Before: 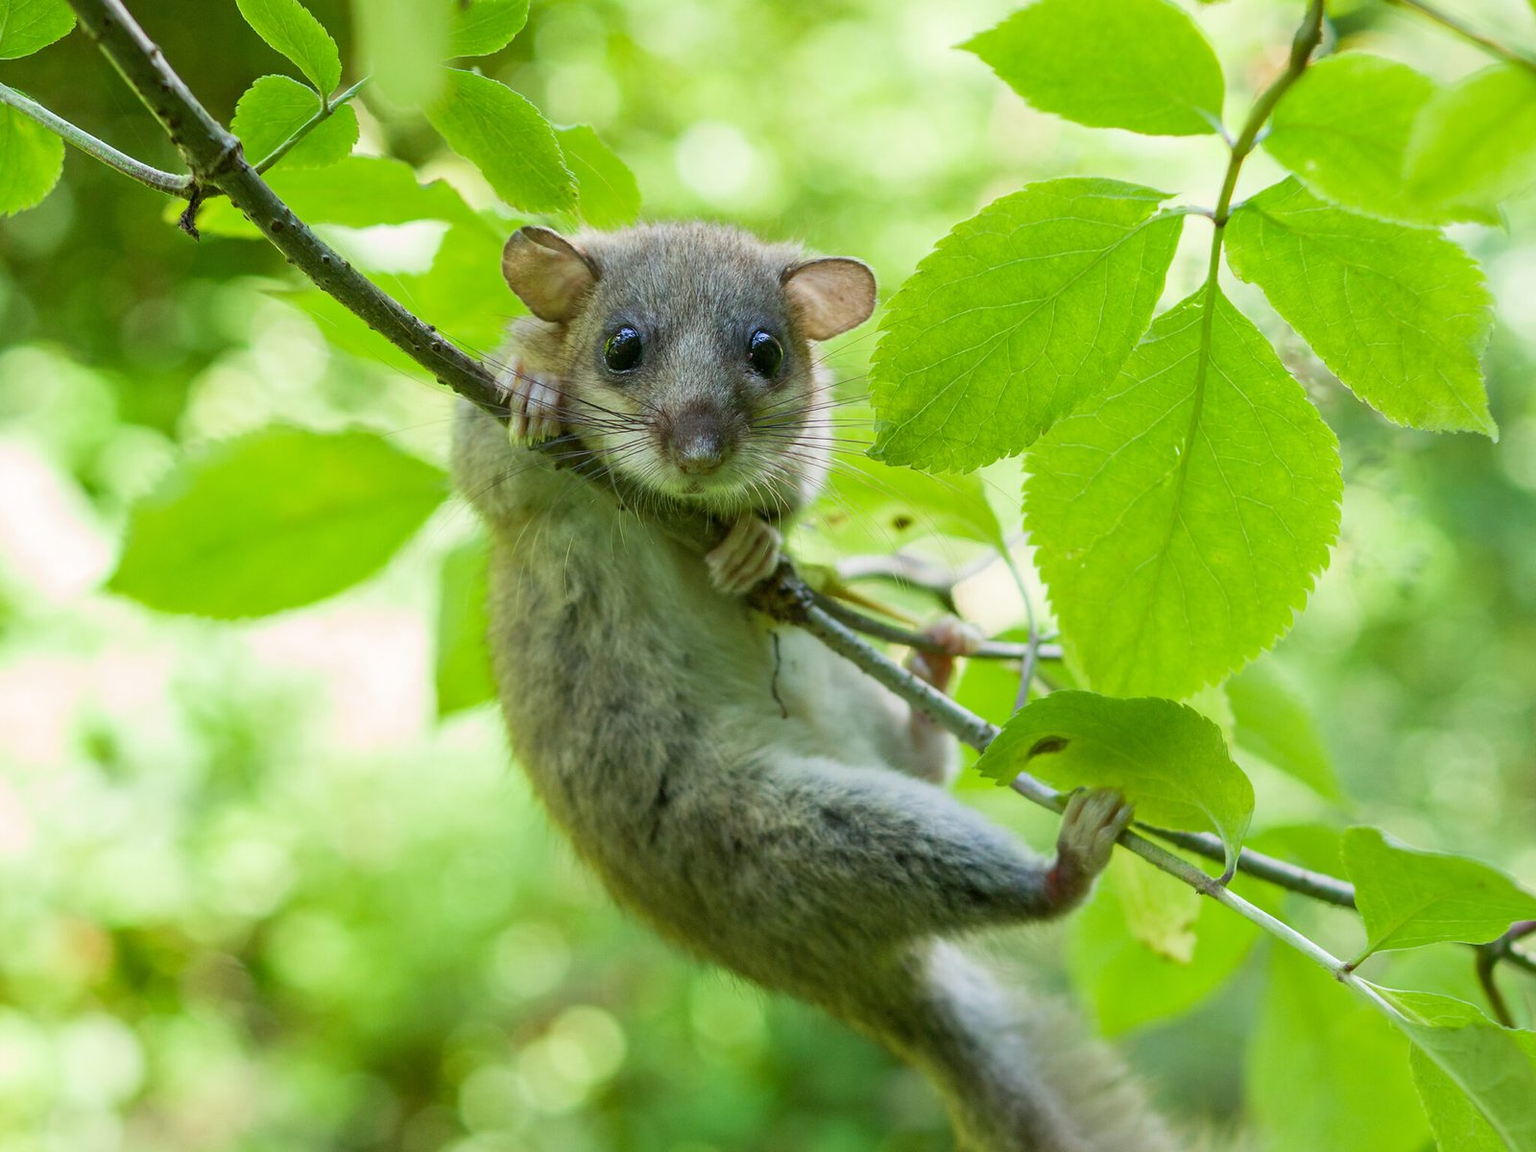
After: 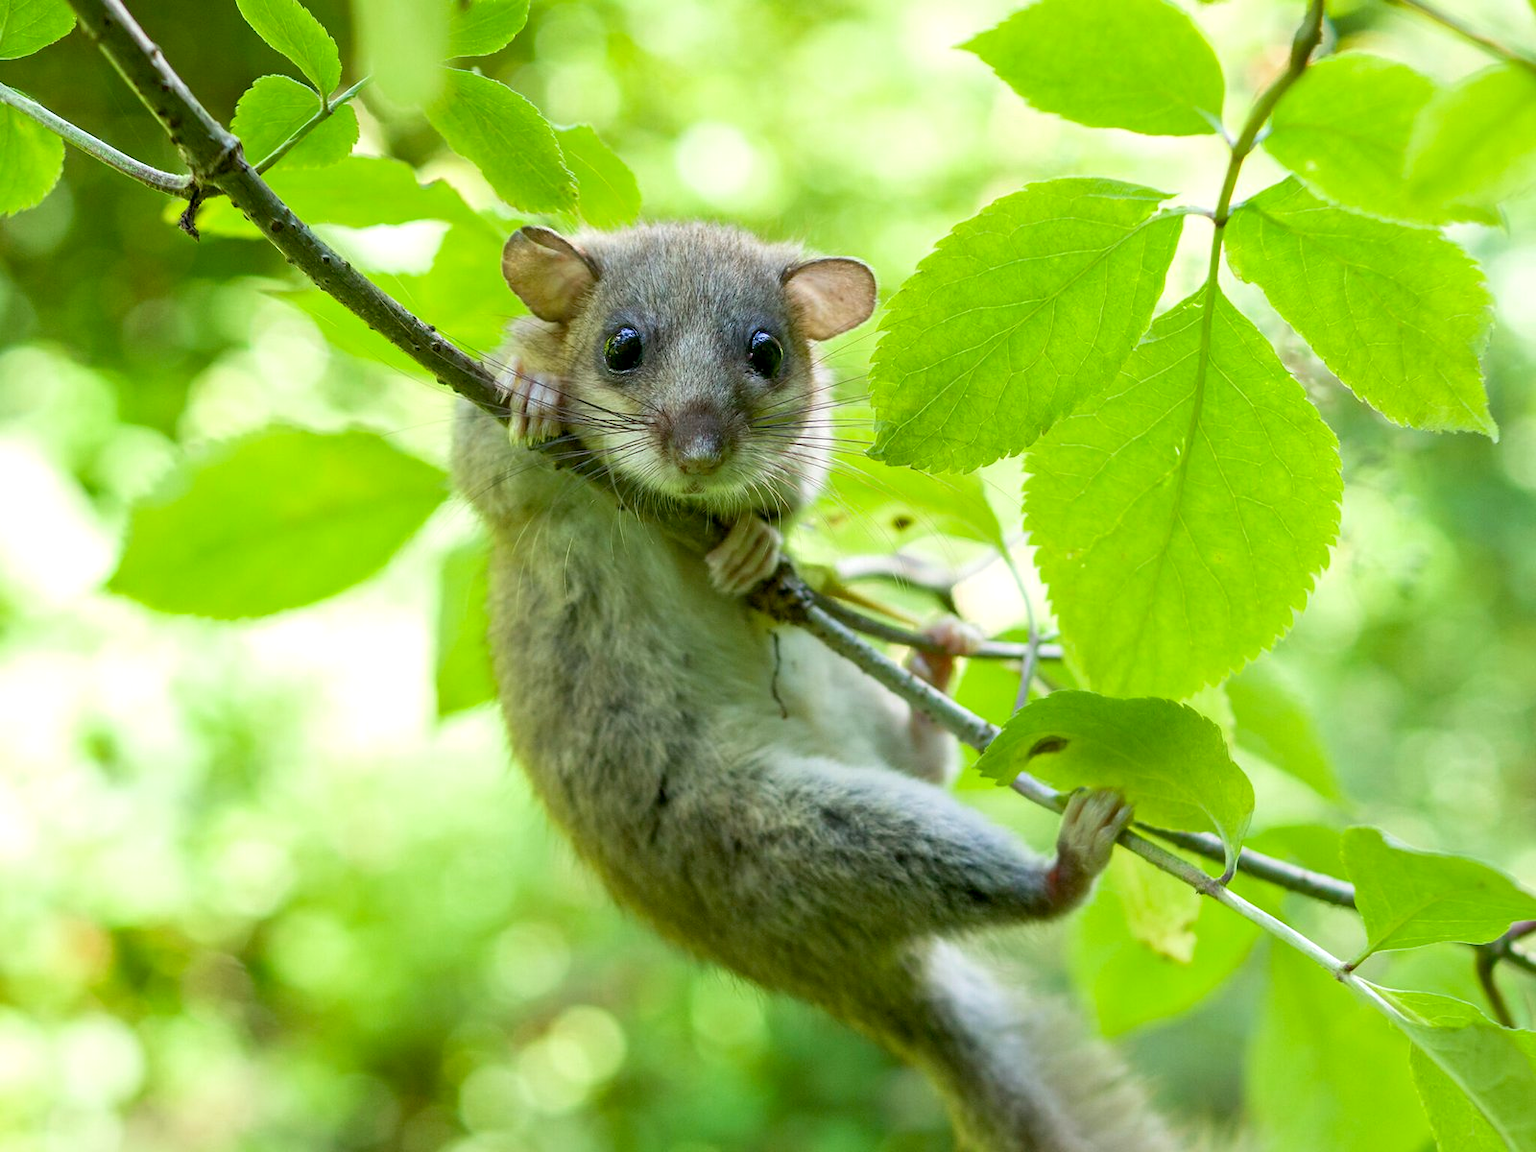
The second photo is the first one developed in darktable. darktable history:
color balance rgb: global vibrance 10%
exposure: black level correction 0.005, exposure 0.286 EV, compensate highlight preservation false
